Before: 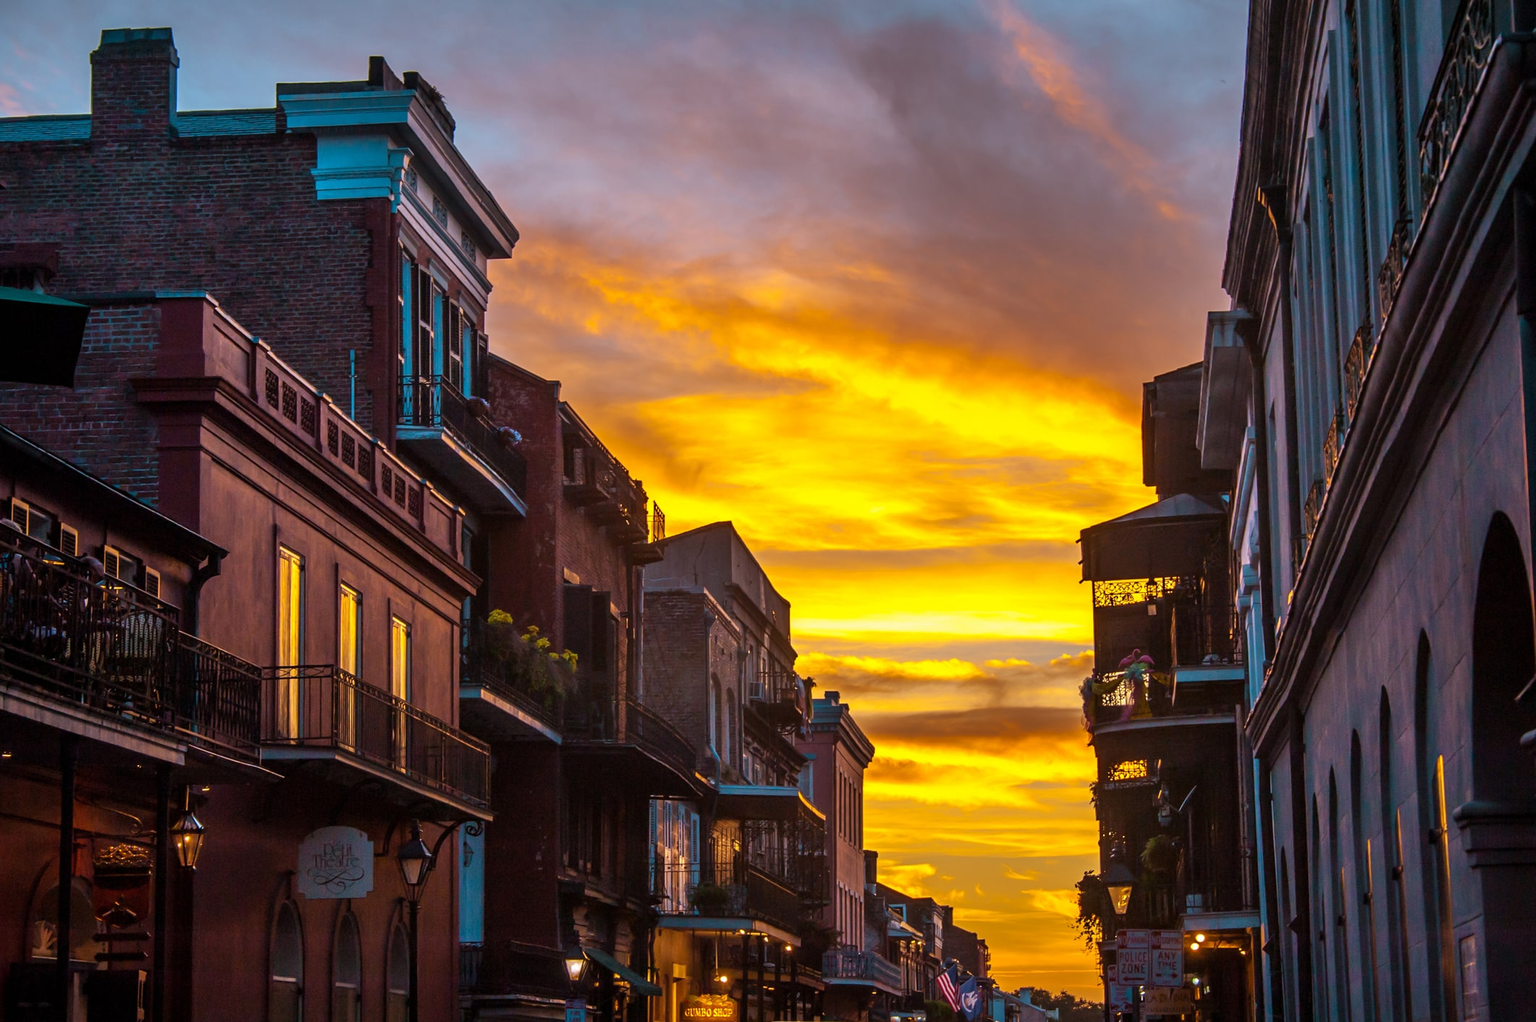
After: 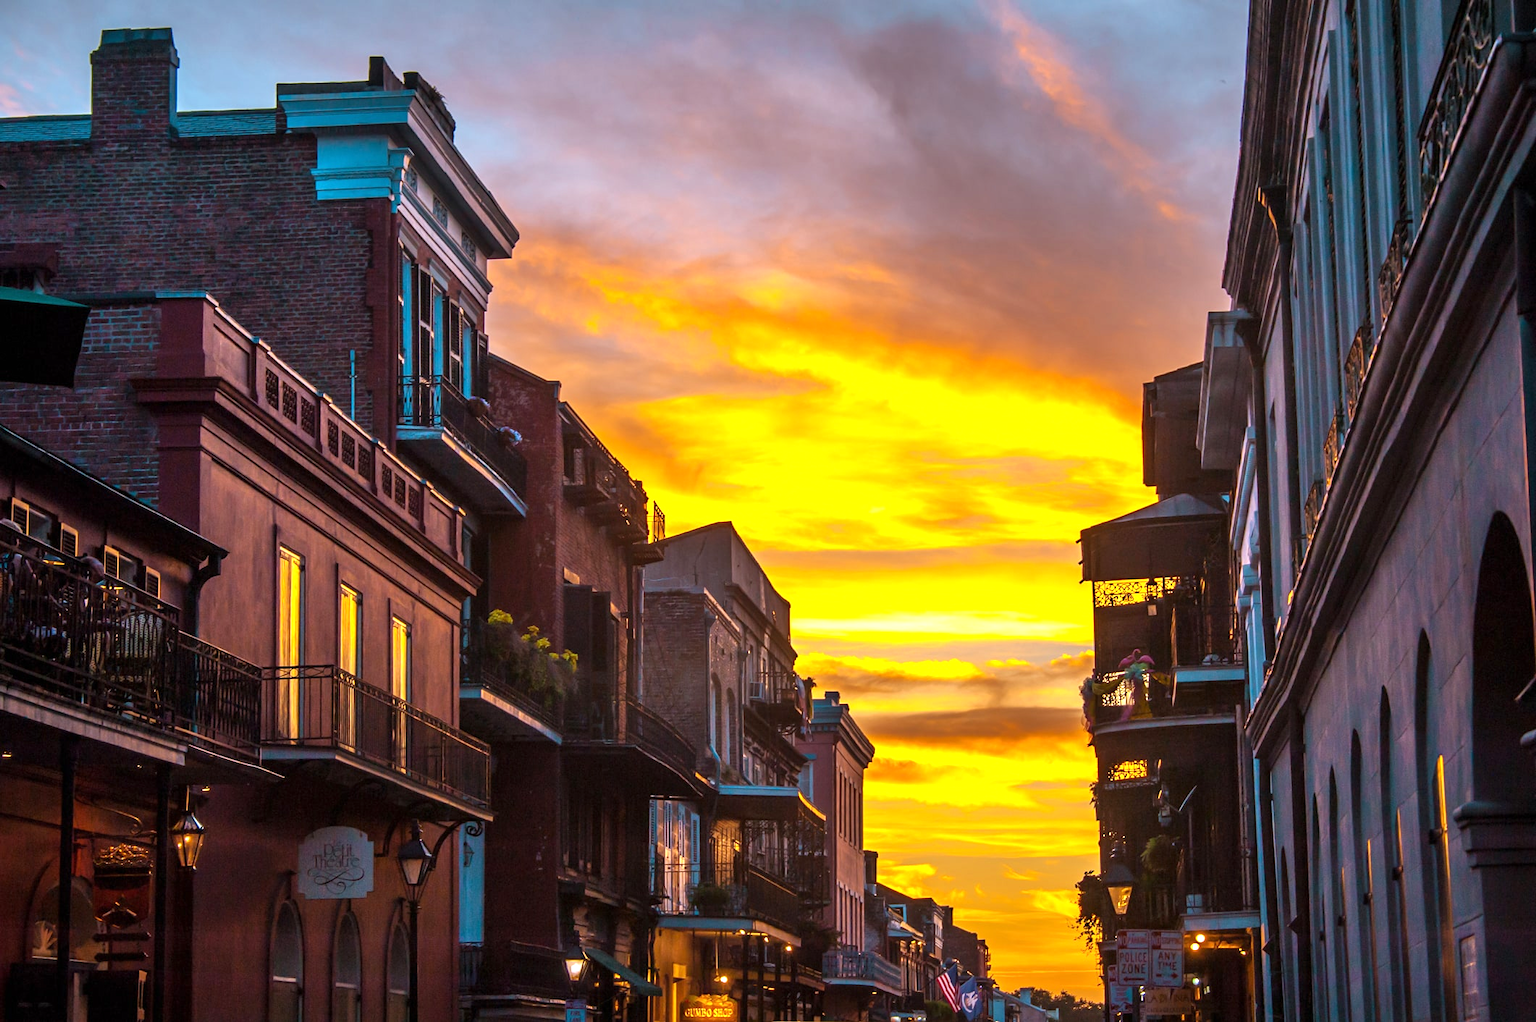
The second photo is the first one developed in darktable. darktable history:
exposure: exposure 0.57 EV, compensate highlight preservation false
